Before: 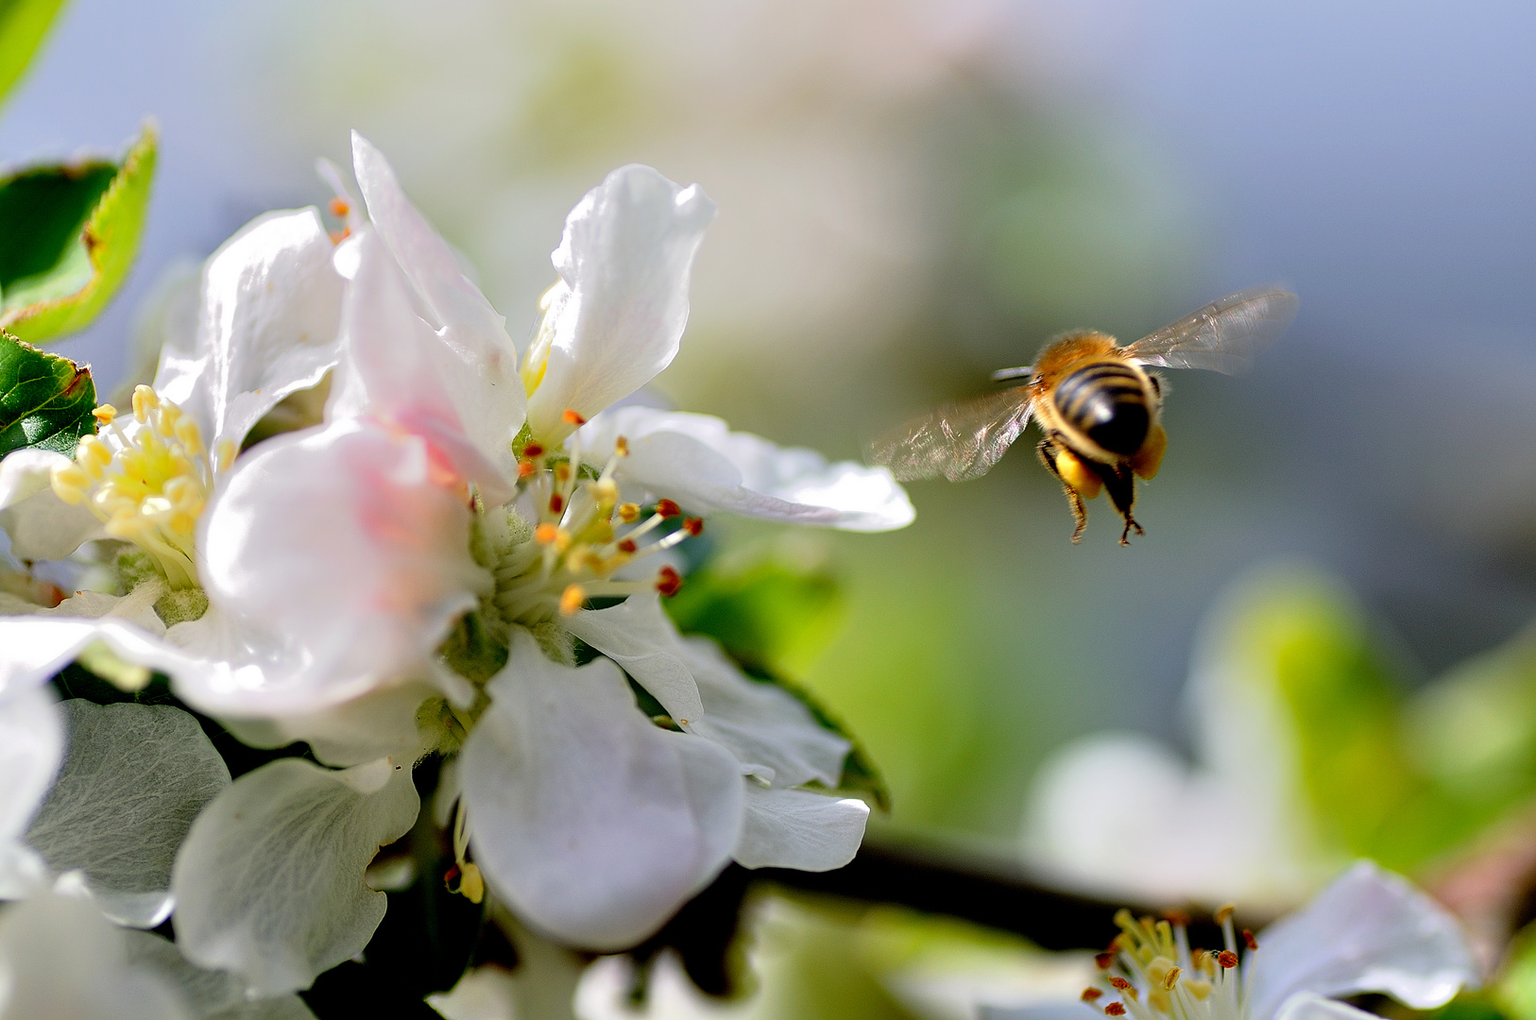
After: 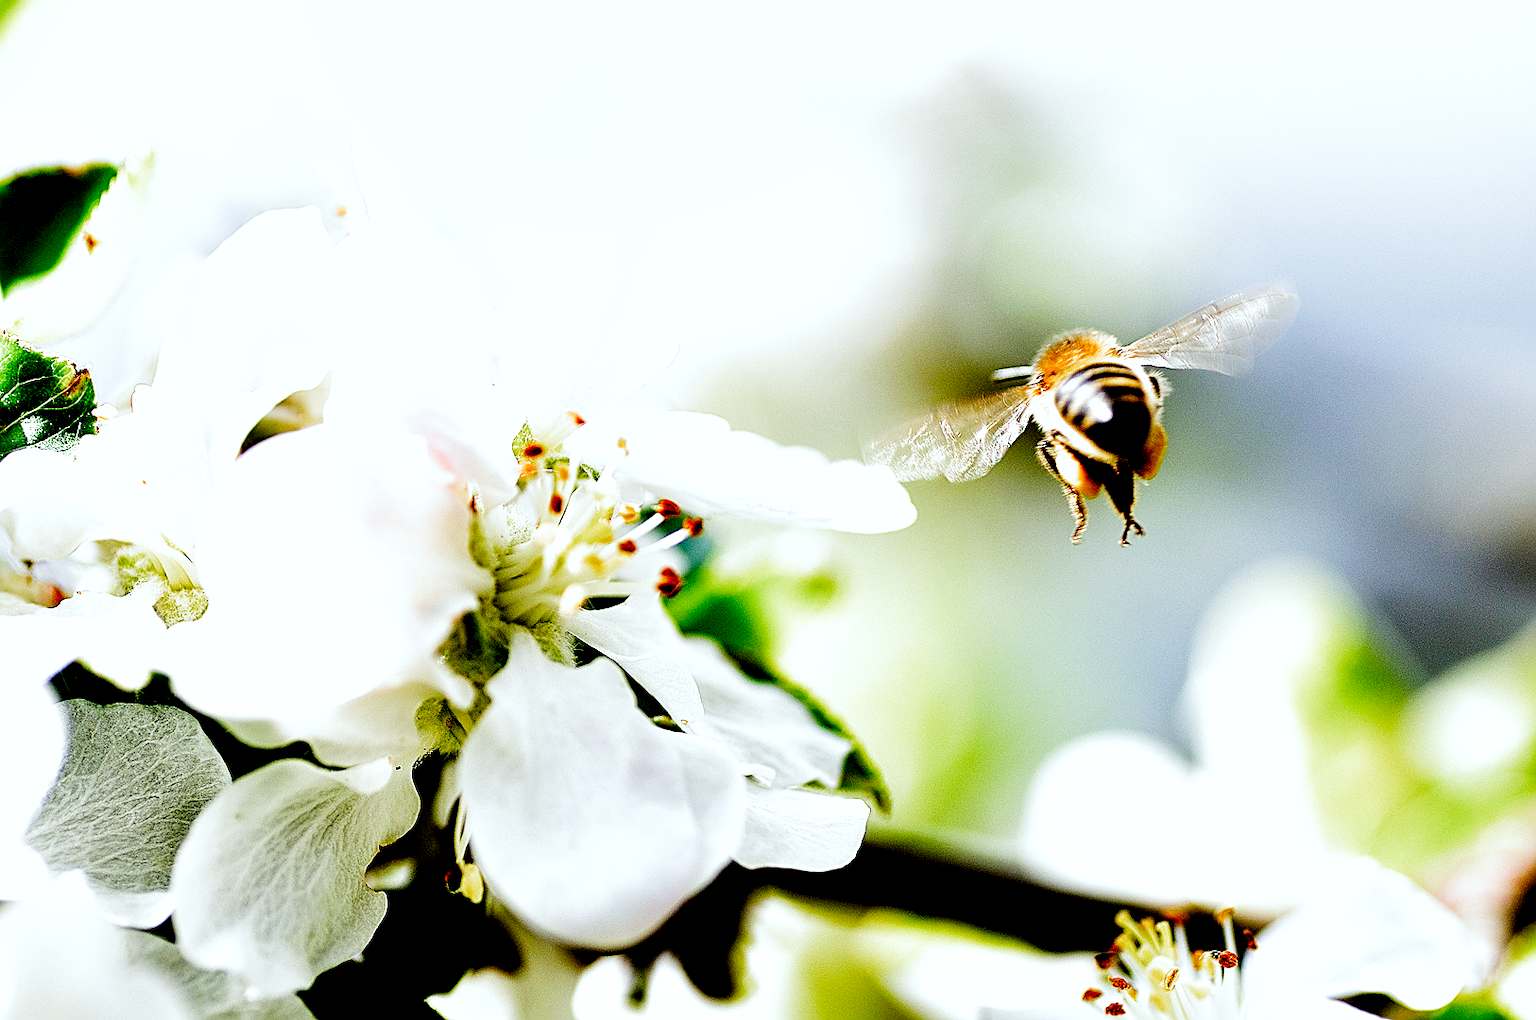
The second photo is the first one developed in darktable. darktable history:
tone equalizer: -8 EV -0.403 EV, -7 EV -0.371 EV, -6 EV -0.333 EV, -5 EV -0.231 EV, -3 EV 0.23 EV, -2 EV 0.344 EV, -1 EV 0.385 EV, +0 EV 0.424 EV, edges refinement/feathering 500, mask exposure compensation -1.57 EV, preserve details no
exposure: black level correction 0, exposure 1.104 EV, compensate highlight preservation false
sharpen: on, module defaults
local contrast: highlights 107%, shadows 101%, detail 119%, midtone range 0.2
color correction: highlights a* -2.94, highlights b* -2.42, shadows a* 2.47, shadows b* 3.01
filmic rgb: black relative exposure -3.99 EV, white relative exposure 2.99 EV, hardness 2.99, contrast 1.502, preserve chrominance no, color science v5 (2021), iterations of high-quality reconstruction 0
